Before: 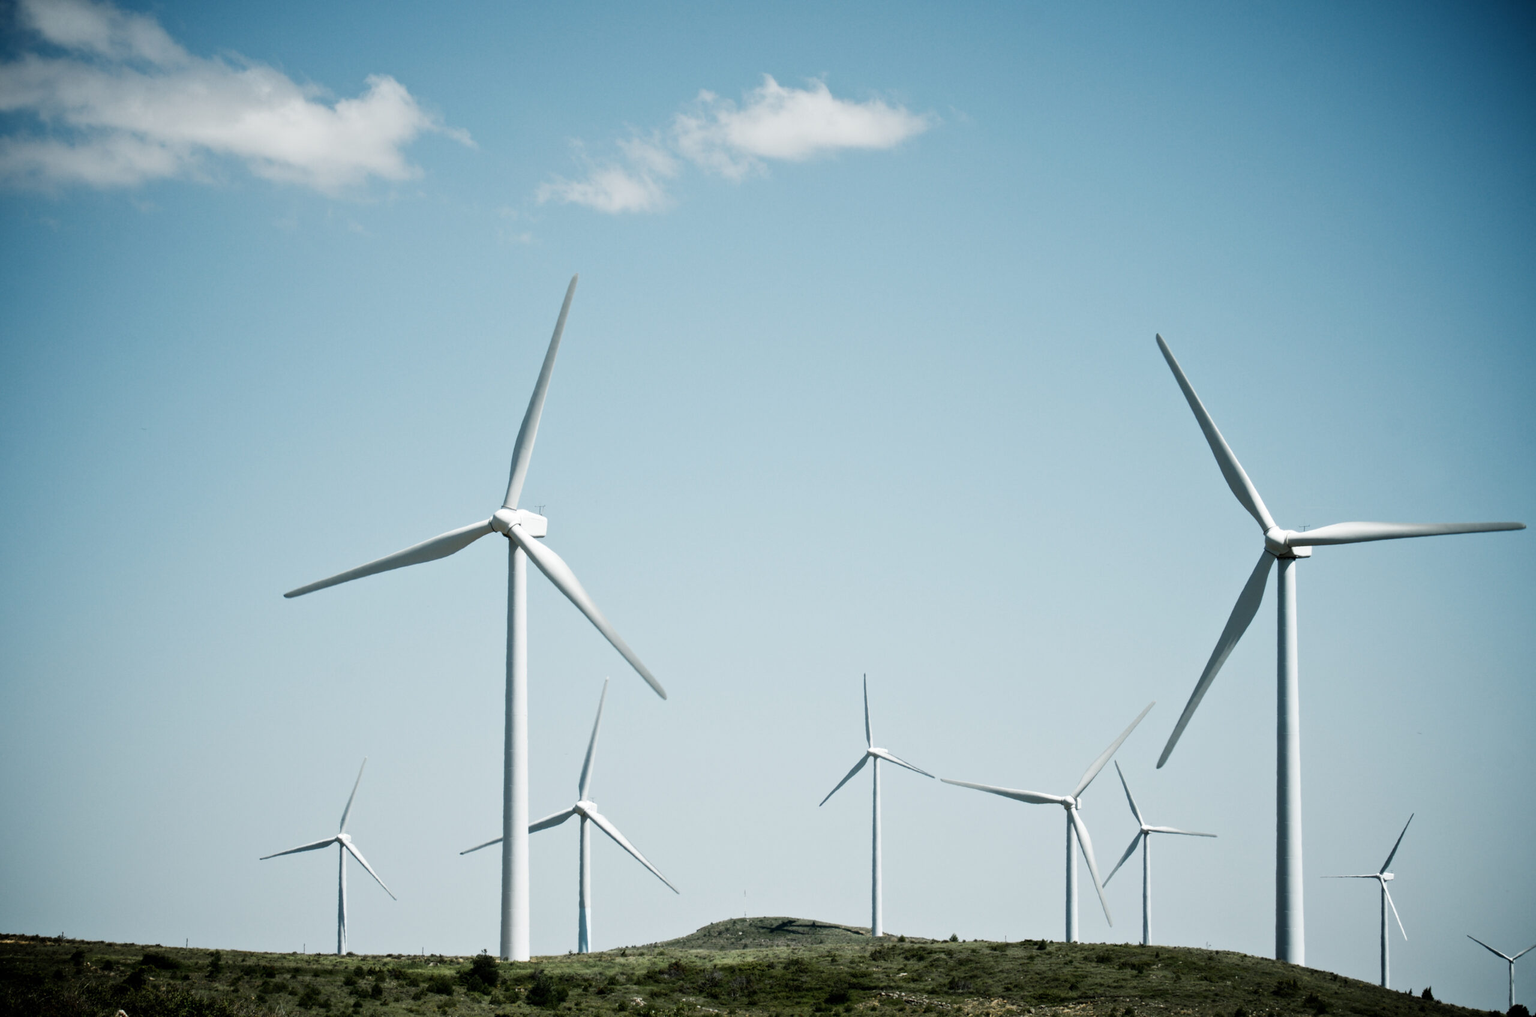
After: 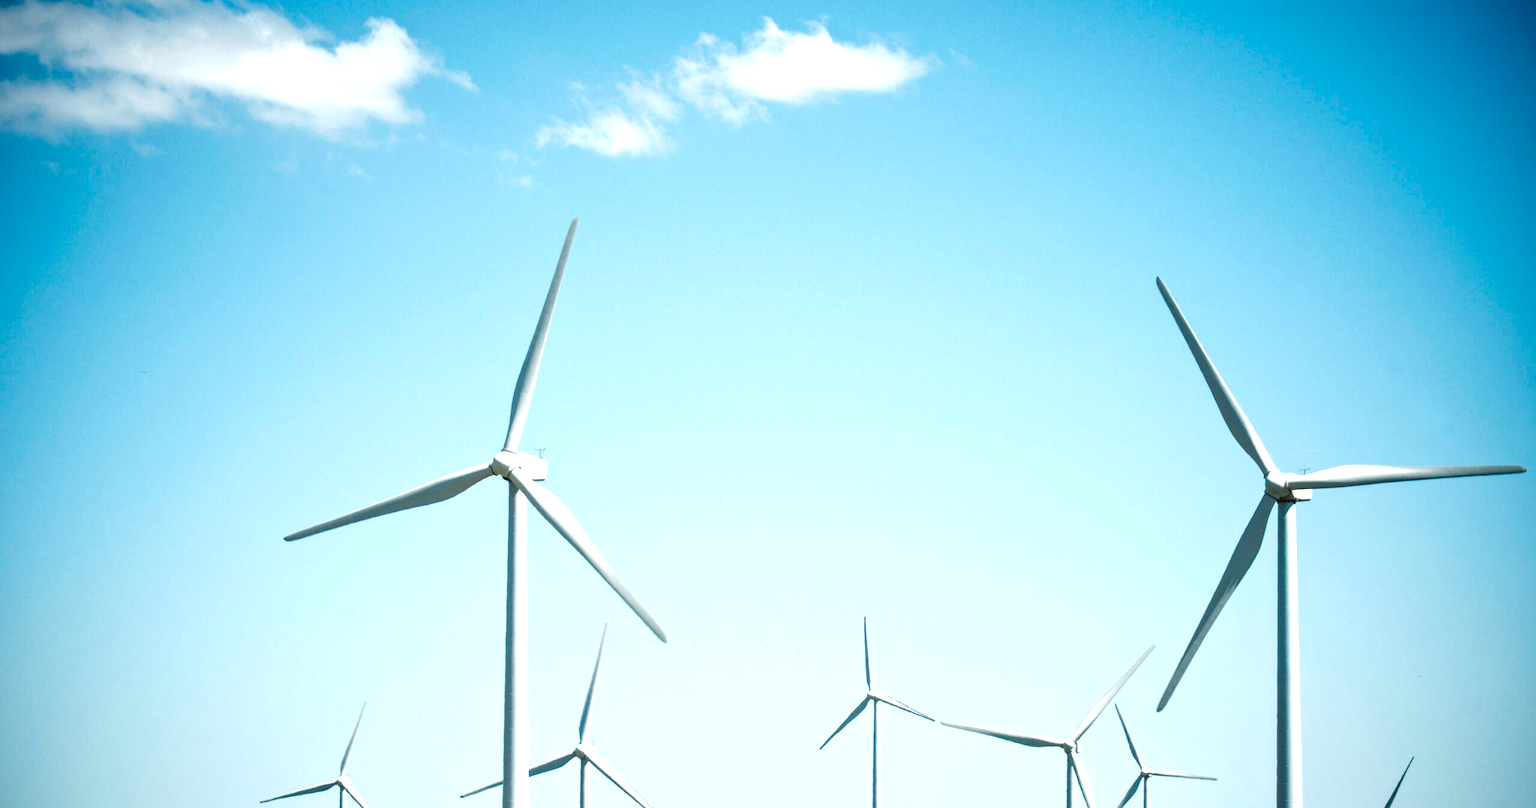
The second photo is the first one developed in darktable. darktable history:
crop and rotate: top 5.651%, bottom 14.764%
color balance rgb: linear chroma grading › shadows 10.571%, linear chroma grading › highlights 9.511%, linear chroma grading › global chroma 15.421%, linear chroma grading › mid-tones 14.553%, perceptual saturation grading › global saturation 25.432%, perceptual brilliance grading › global brilliance 18.256%
color zones: curves: ch0 [(0, 0.5) (0.143, 0.5) (0.286, 0.456) (0.429, 0.5) (0.571, 0.5) (0.714, 0.5) (0.857, 0.5) (1, 0.5)]; ch1 [(0, 0.5) (0.143, 0.5) (0.286, 0.422) (0.429, 0.5) (0.571, 0.5) (0.714, 0.5) (0.857, 0.5) (1, 0.5)]
local contrast: on, module defaults
